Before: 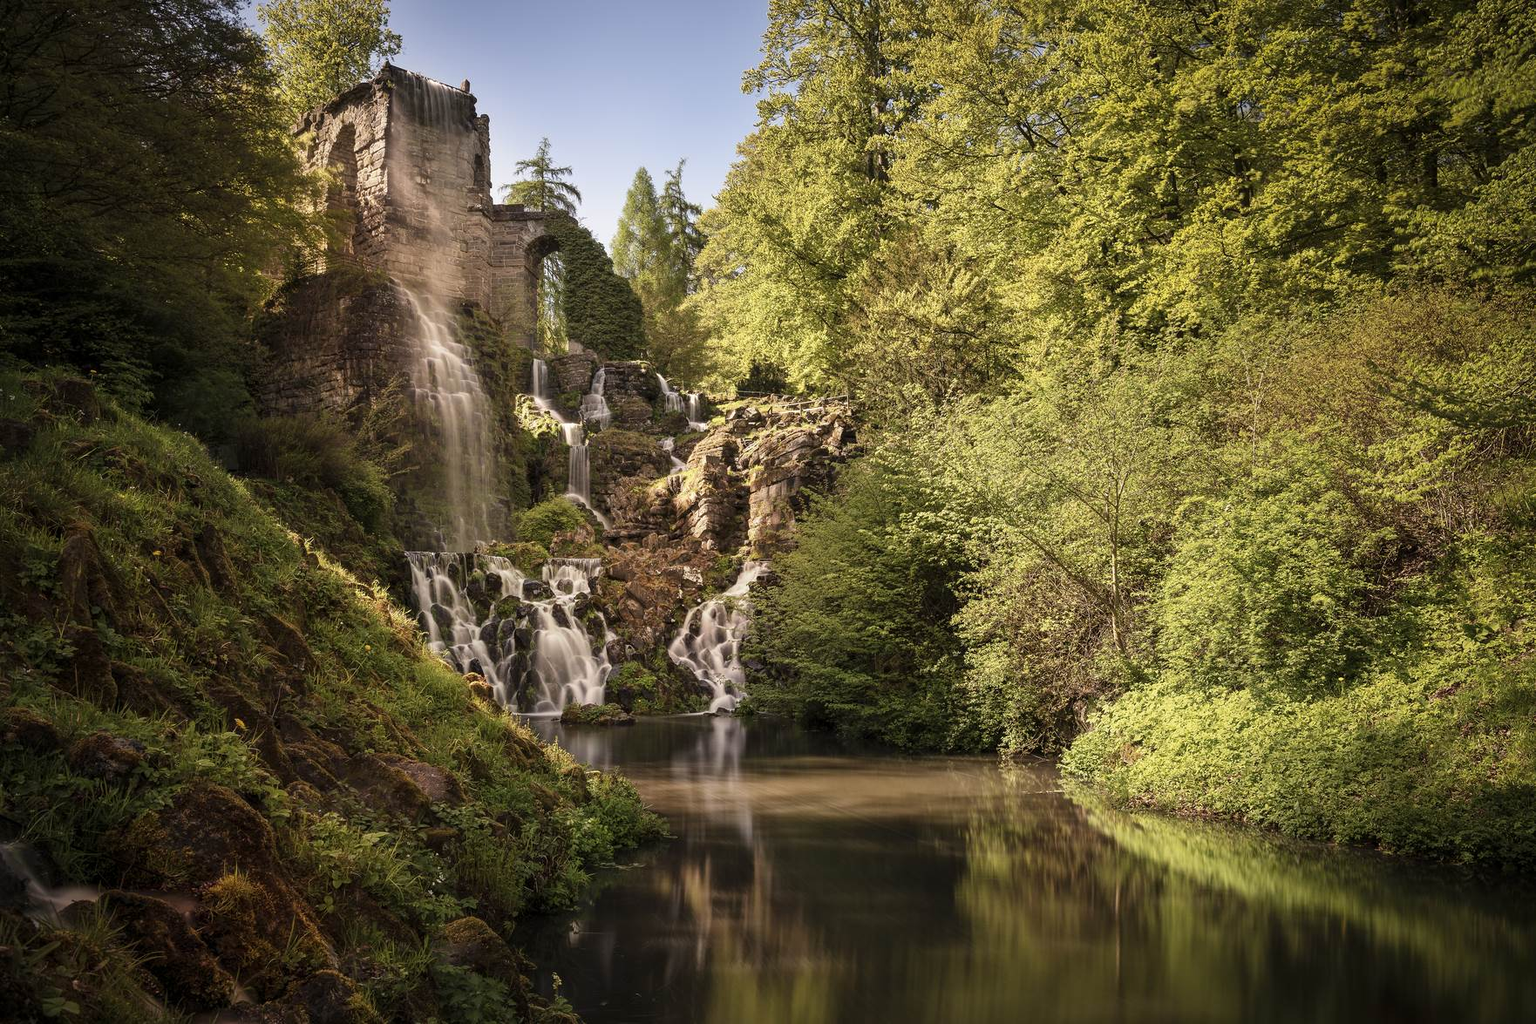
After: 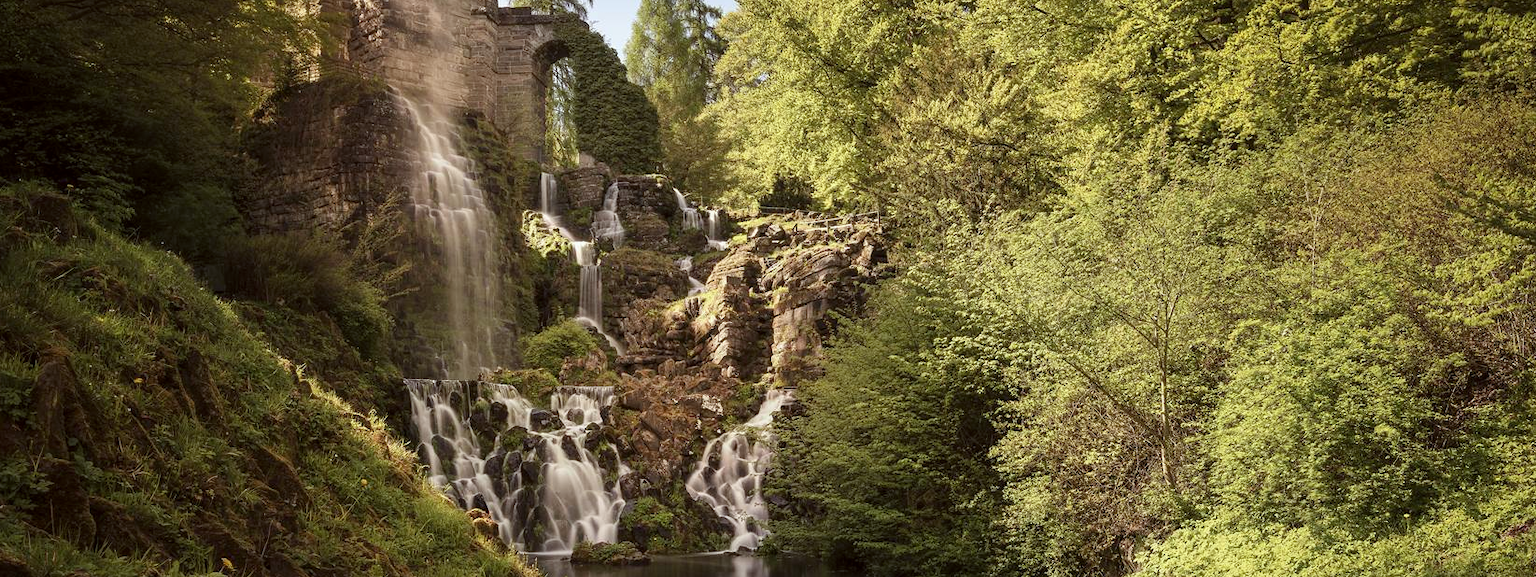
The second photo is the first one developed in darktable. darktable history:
color correction: highlights a* -2.99, highlights b* -2.43, shadows a* 2.39, shadows b* 2.8
crop: left 1.852%, top 19.38%, right 4.734%, bottom 27.863%
